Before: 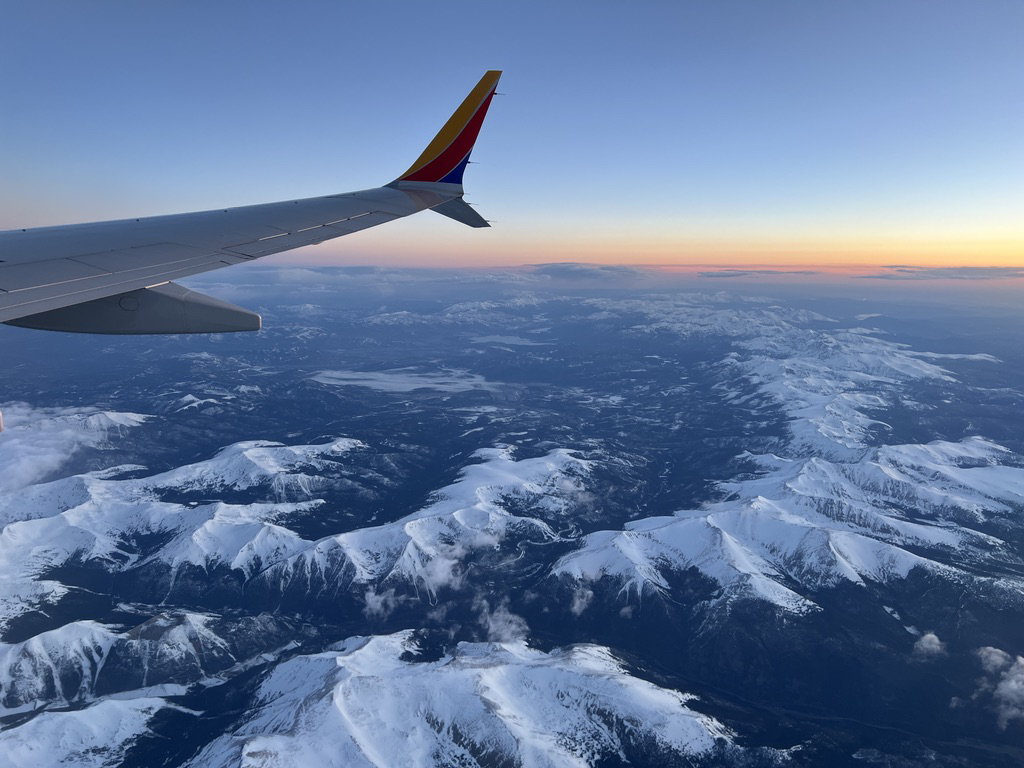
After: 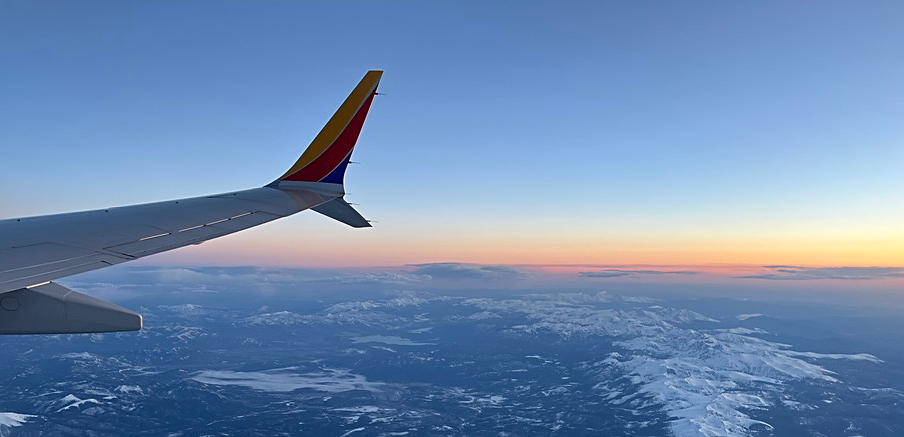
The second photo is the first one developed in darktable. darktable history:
crop and rotate: left 11.636%, bottom 43.044%
sharpen: on, module defaults
